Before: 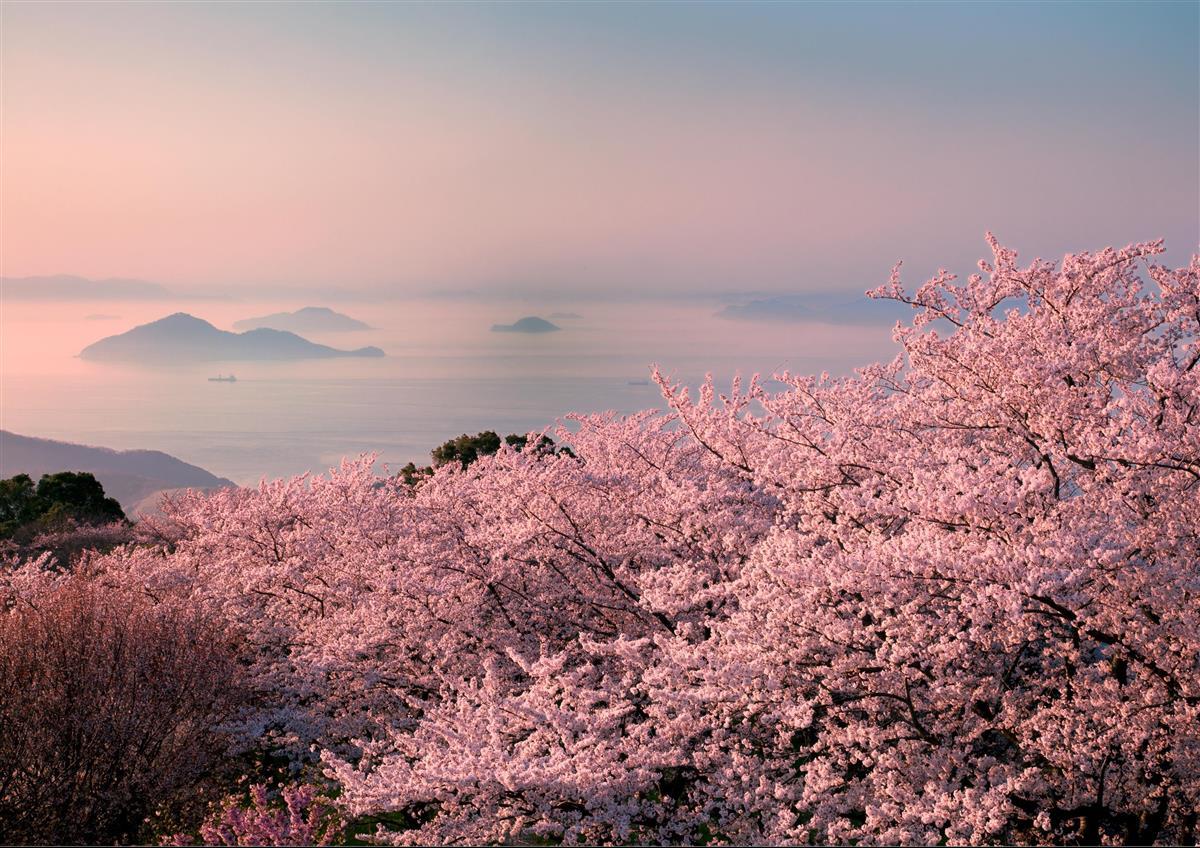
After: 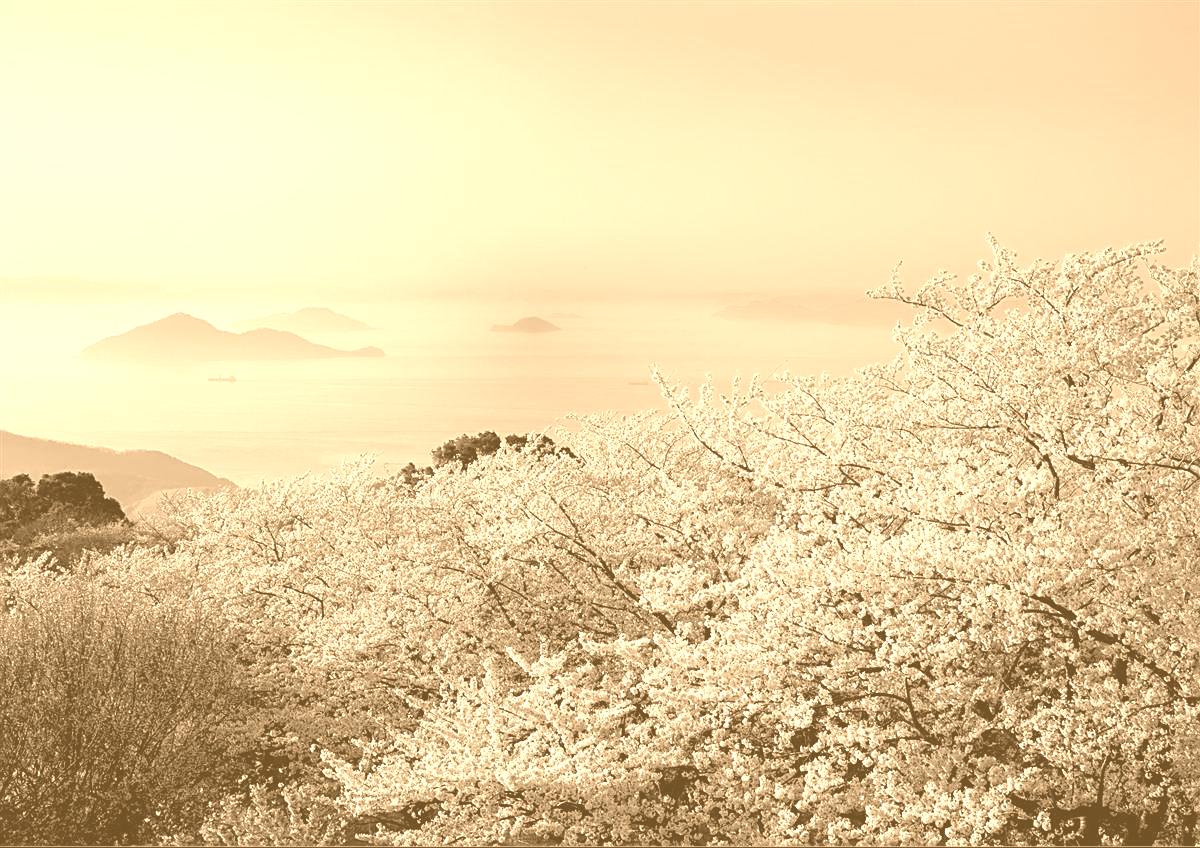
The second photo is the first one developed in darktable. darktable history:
sharpen: on, module defaults
exposure: compensate exposure bias true, compensate highlight preservation false
colorize: hue 28.8°, source mix 100%
rgb levels: mode RGB, independent channels, levels [[0, 0.474, 1], [0, 0.5, 1], [0, 0.5, 1]]
contrast brightness saturation: contrast -0.15, brightness 0.05, saturation -0.12
